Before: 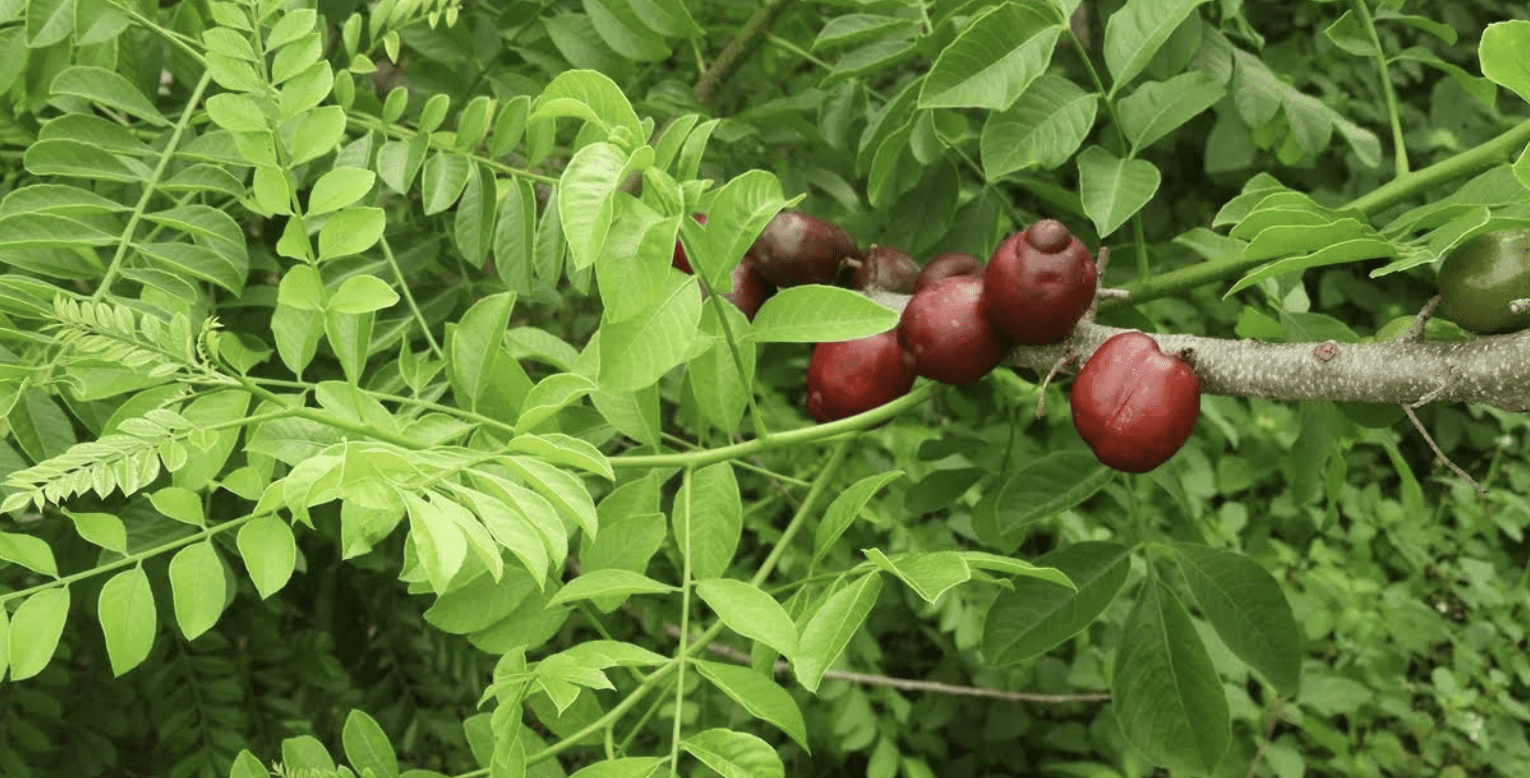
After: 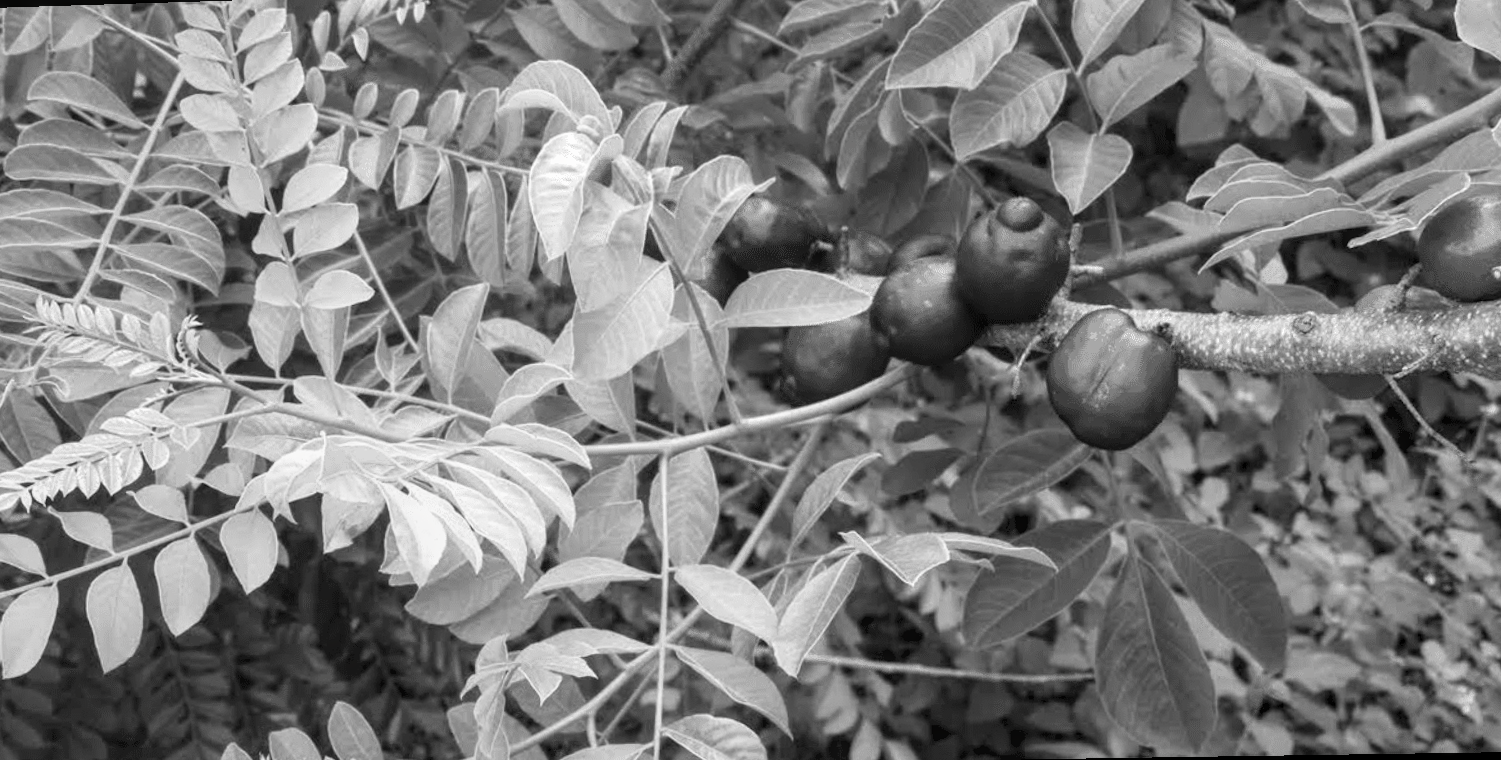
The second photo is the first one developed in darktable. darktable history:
local contrast: on, module defaults
tone curve: curves: ch0 [(0, 0.012) (0.056, 0.046) (0.218, 0.213) (0.606, 0.62) (0.82, 0.846) (1, 1)]; ch1 [(0, 0) (0.226, 0.261) (0.403, 0.437) (0.469, 0.472) (0.495, 0.499) (0.514, 0.504) (0.545, 0.555) (0.59, 0.598) (0.714, 0.733) (1, 1)]; ch2 [(0, 0) (0.269, 0.299) (0.459, 0.45) (0.498, 0.499) (0.523, 0.512) (0.568, 0.558) (0.634, 0.617) (0.702, 0.662) (0.781, 0.775) (1, 1)], color space Lab, independent channels, preserve colors none
color balance rgb: perceptual saturation grading › global saturation 10%, global vibrance 20%
color balance: mode lift, gamma, gain (sRGB)
white balance: red 1.138, green 0.996, blue 0.812
rotate and perspective: rotation -1.32°, lens shift (horizontal) -0.031, crop left 0.015, crop right 0.985, crop top 0.047, crop bottom 0.982
contrast brightness saturation: saturation -1
